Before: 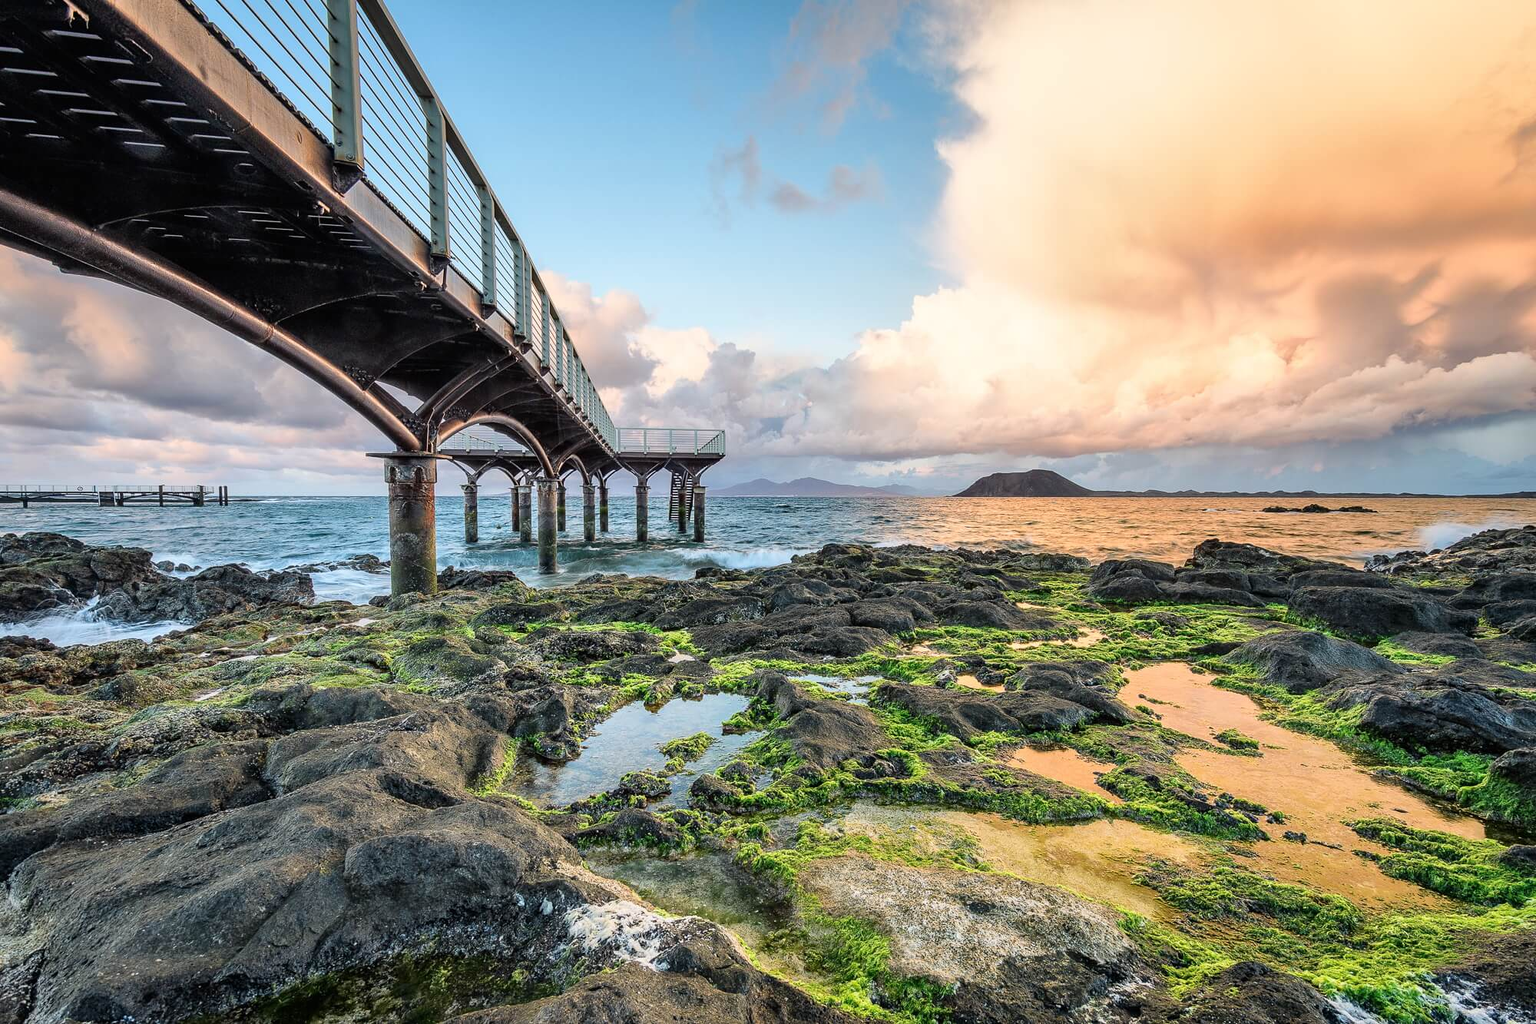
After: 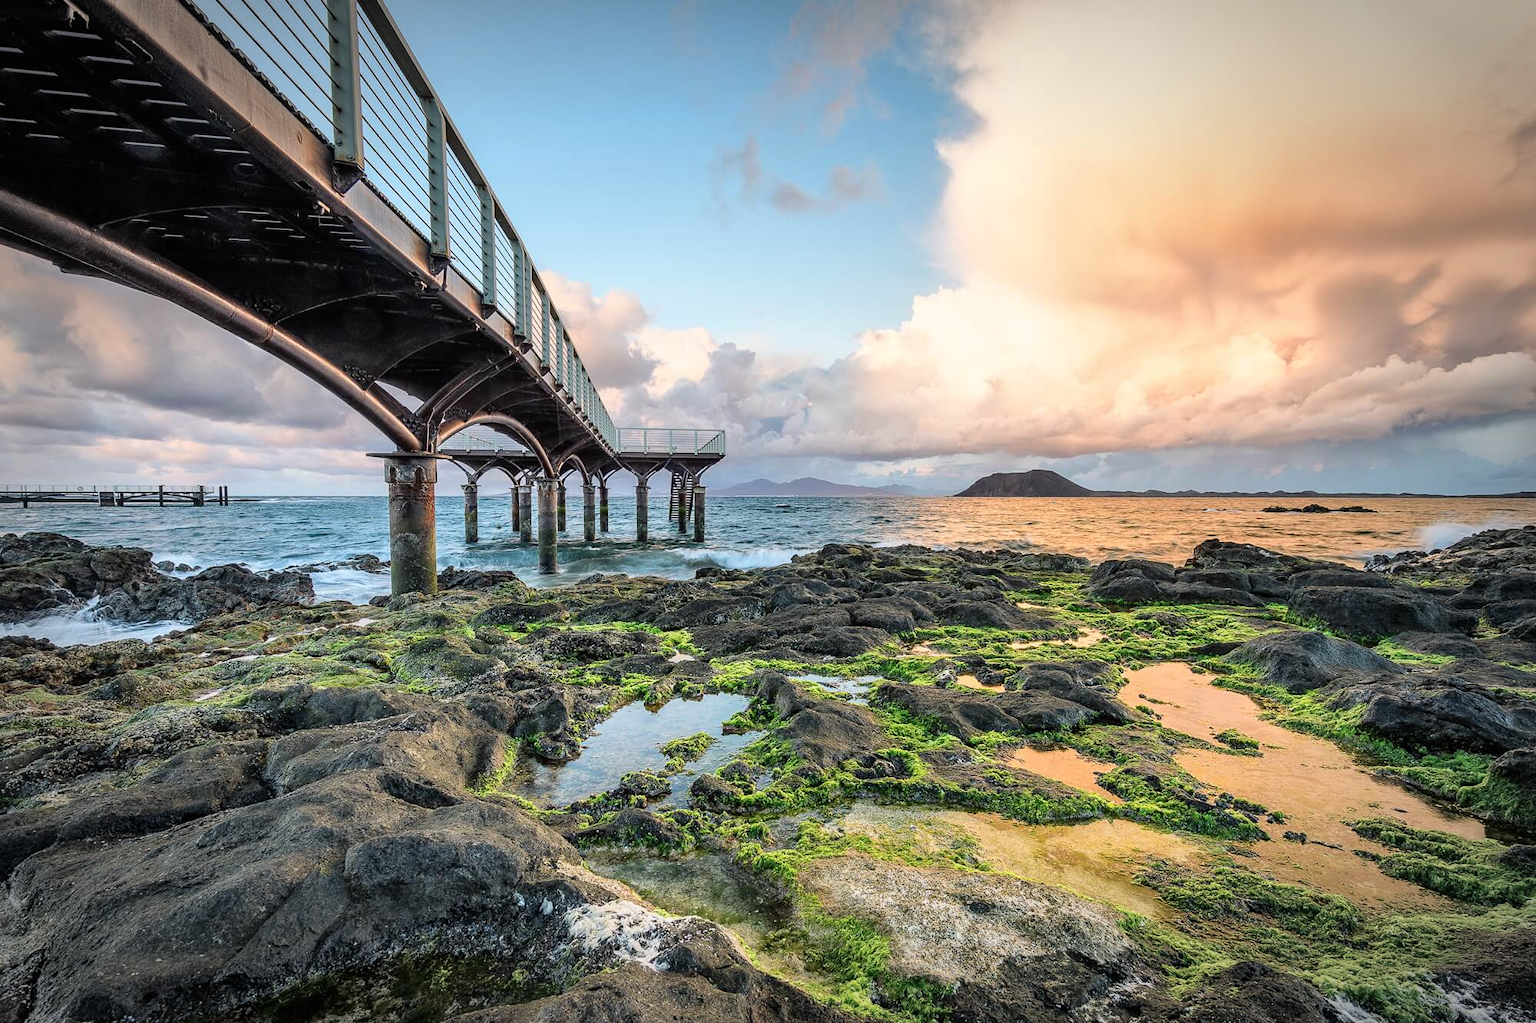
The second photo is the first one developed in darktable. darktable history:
vignetting: fall-off start 78.45%, width/height ratio 1.328
